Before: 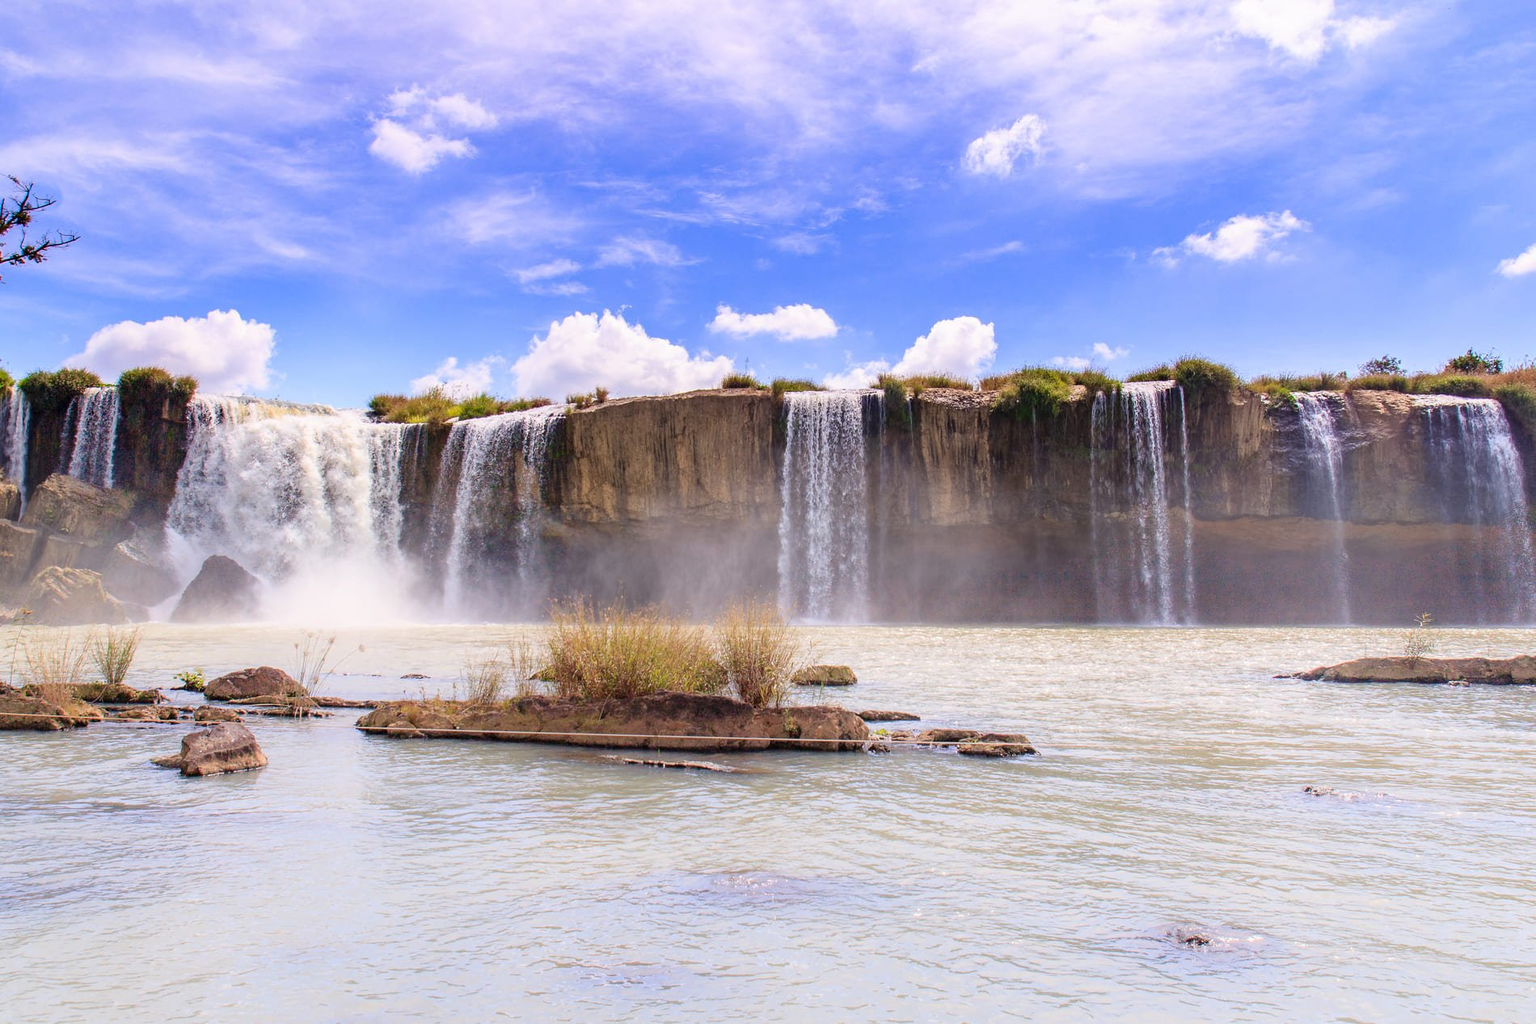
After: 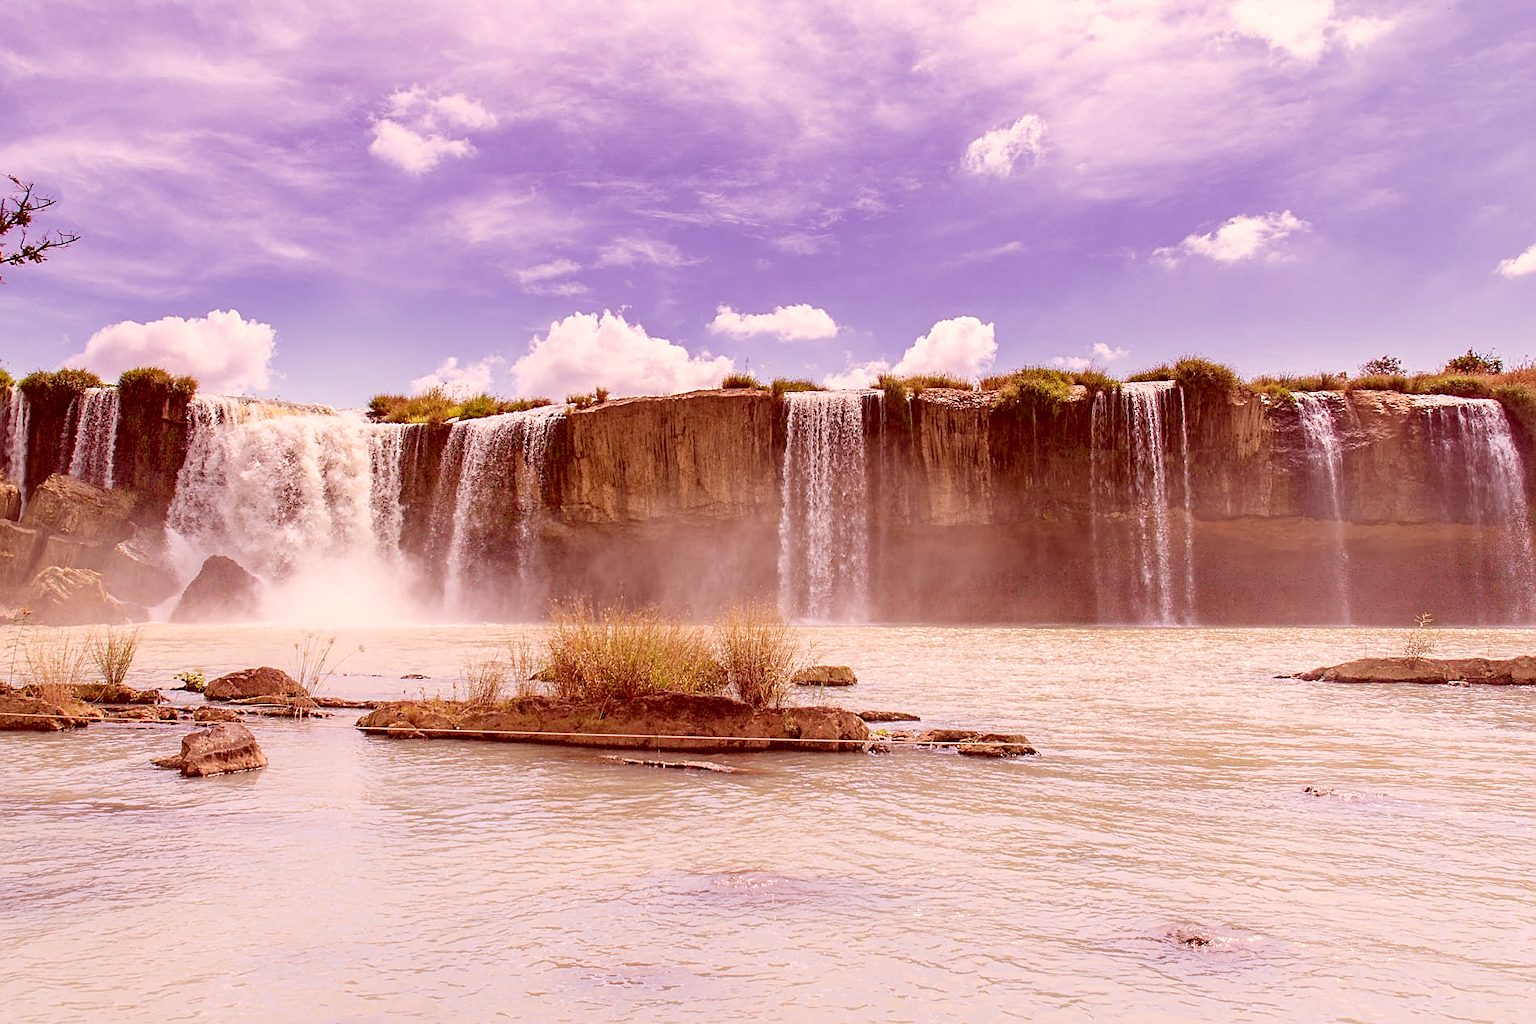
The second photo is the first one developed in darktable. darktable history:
color correction: highlights a* 9.03, highlights b* 8.71, shadows a* 40, shadows b* 40, saturation 0.8
sharpen: on, module defaults
